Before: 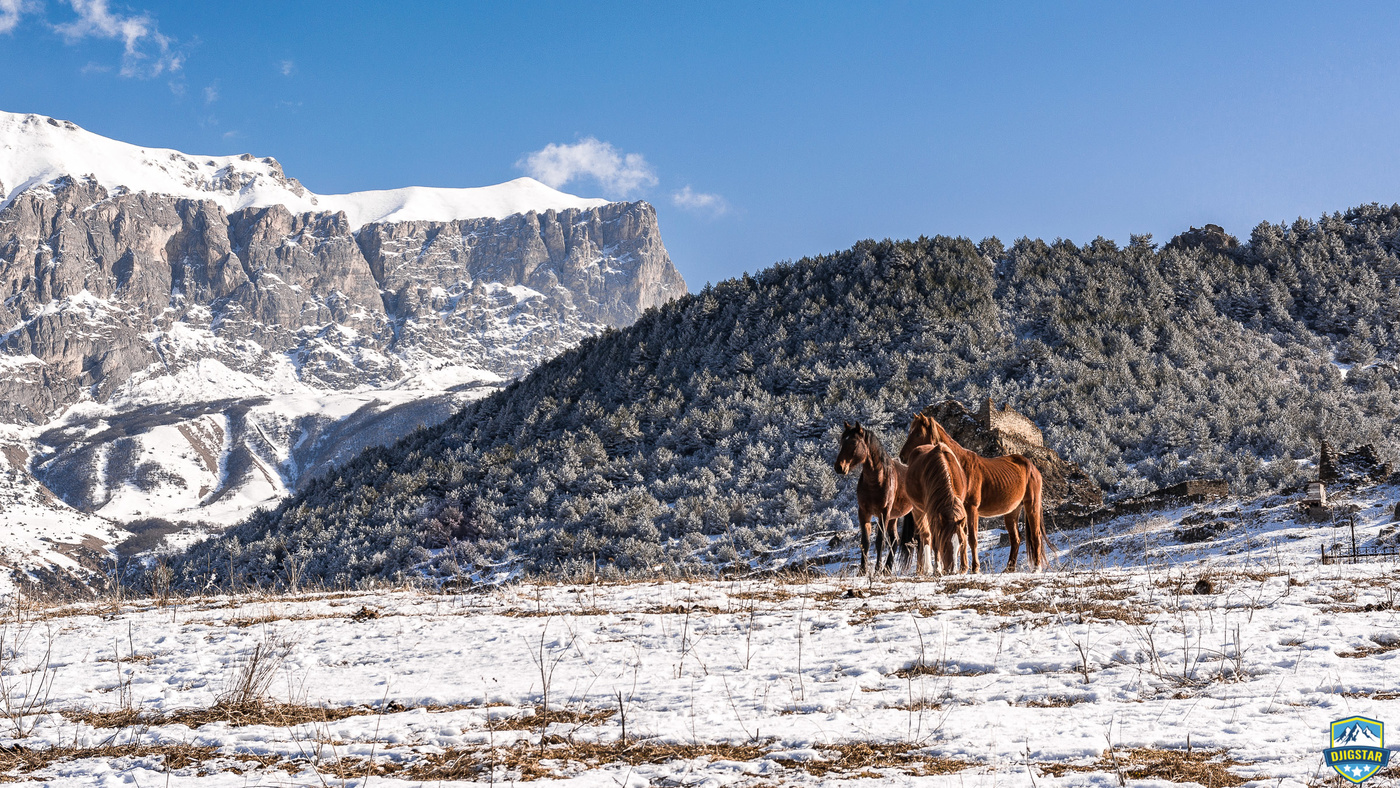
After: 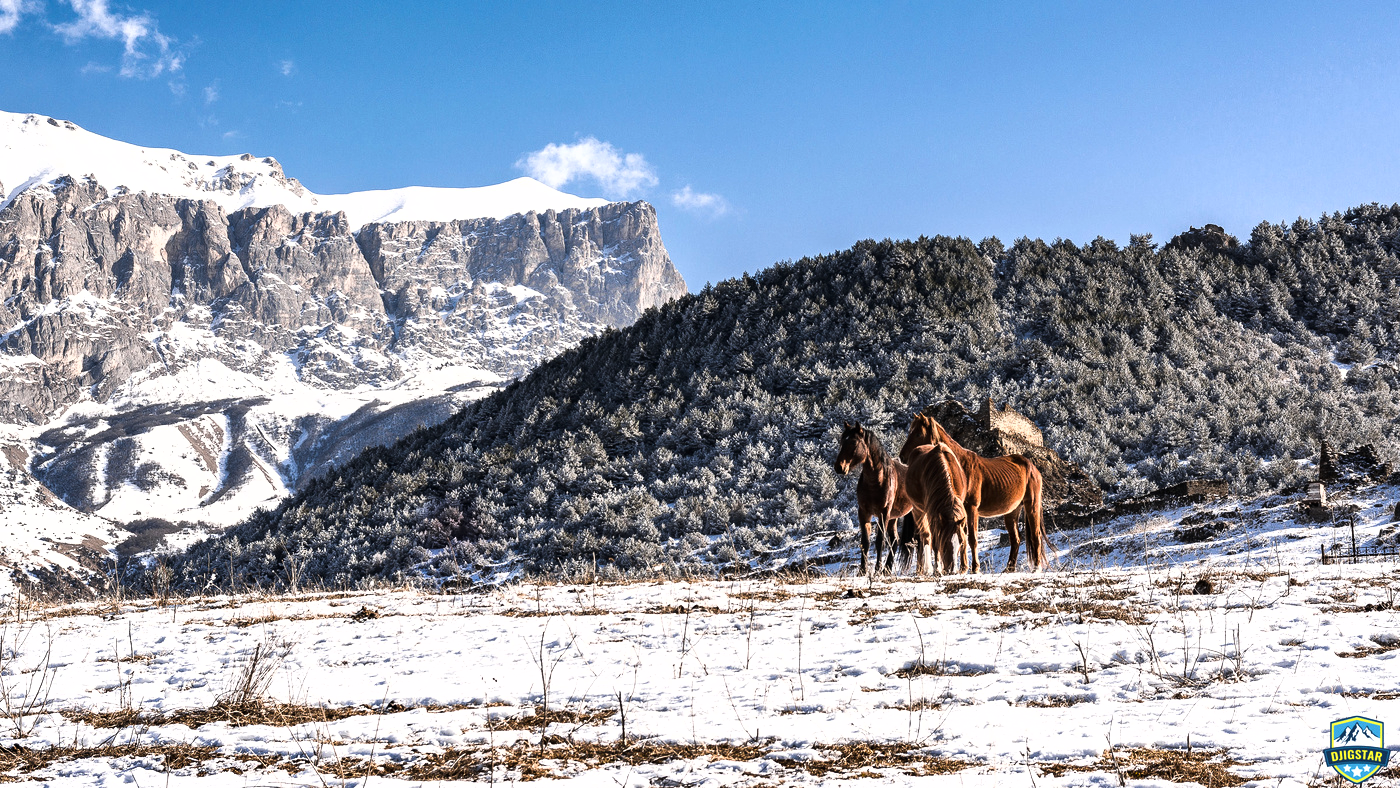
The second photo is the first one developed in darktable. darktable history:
shadows and highlights: radius 124.88, shadows 30.29, highlights -30.56, low approximation 0.01, soften with gaussian
tone curve: curves: ch0 [(0, 0) (0.003, 0.002) (0.011, 0.006) (0.025, 0.014) (0.044, 0.025) (0.069, 0.039) (0.1, 0.056) (0.136, 0.082) (0.177, 0.116) (0.224, 0.163) (0.277, 0.233) (0.335, 0.311) (0.399, 0.396) (0.468, 0.488) (0.543, 0.588) (0.623, 0.695) (0.709, 0.809) (0.801, 0.912) (0.898, 0.997) (1, 1)], color space Lab, linked channels, preserve colors none
